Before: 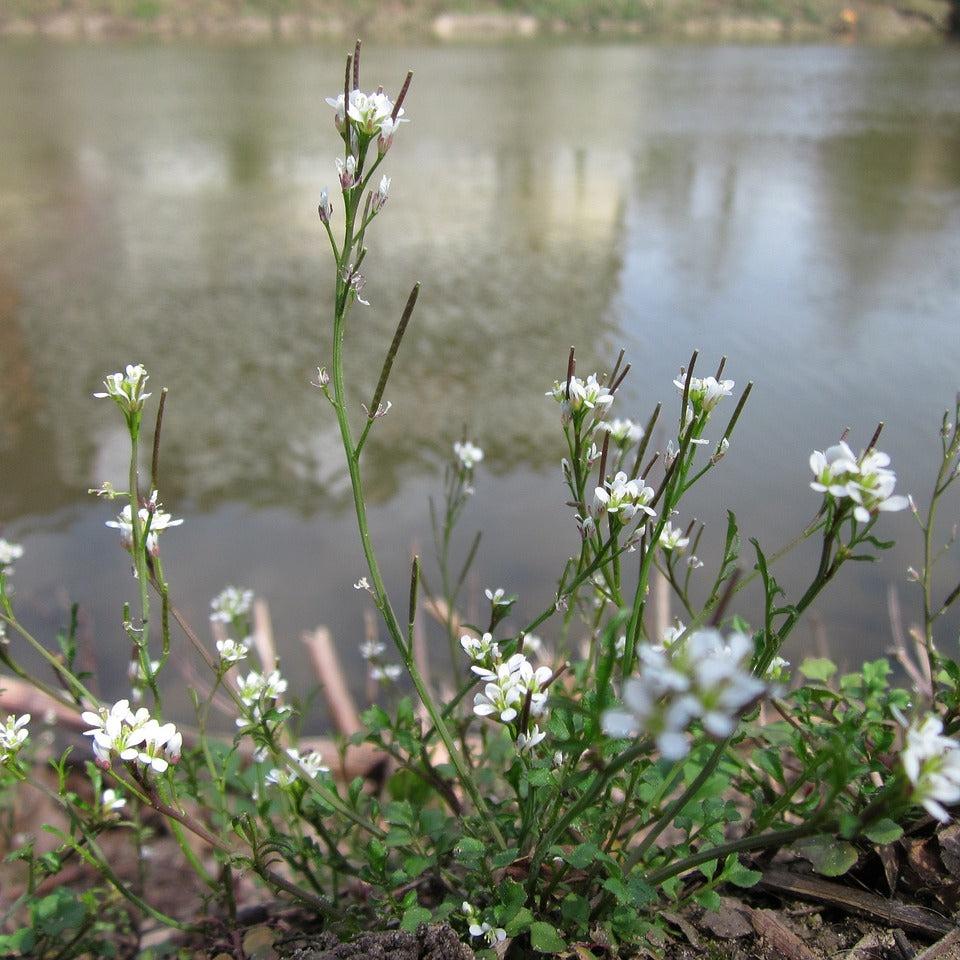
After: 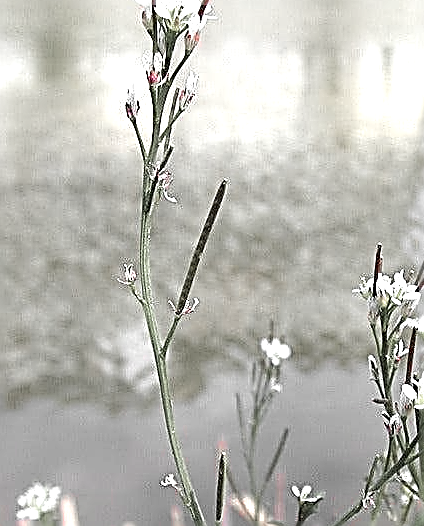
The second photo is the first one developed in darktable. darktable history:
crop: left 20.158%, top 10.761%, right 35.61%, bottom 34.347%
exposure: black level correction 0, exposure 0.933 EV, compensate highlight preservation false
sharpen: amount 1.991
color zones: curves: ch1 [(0, 0.831) (0.08, 0.771) (0.157, 0.268) (0.241, 0.207) (0.562, -0.005) (0.714, -0.013) (0.876, 0.01) (1, 0.831)]
contrast equalizer: y [[0.6 ×6], [0.55 ×6], [0 ×6], [0 ×6], [0 ×6]], mix 0.134
